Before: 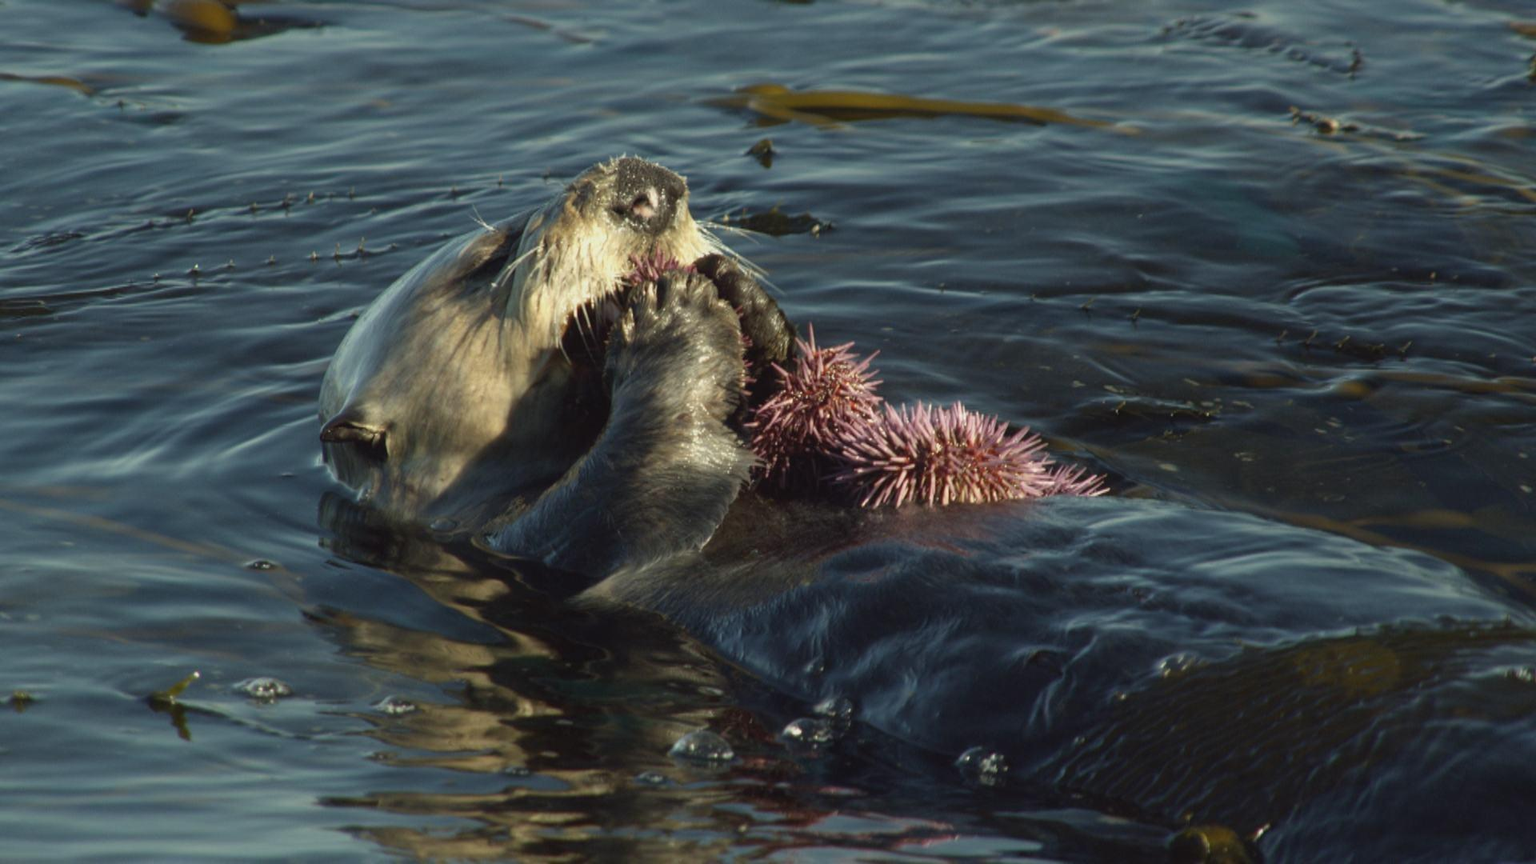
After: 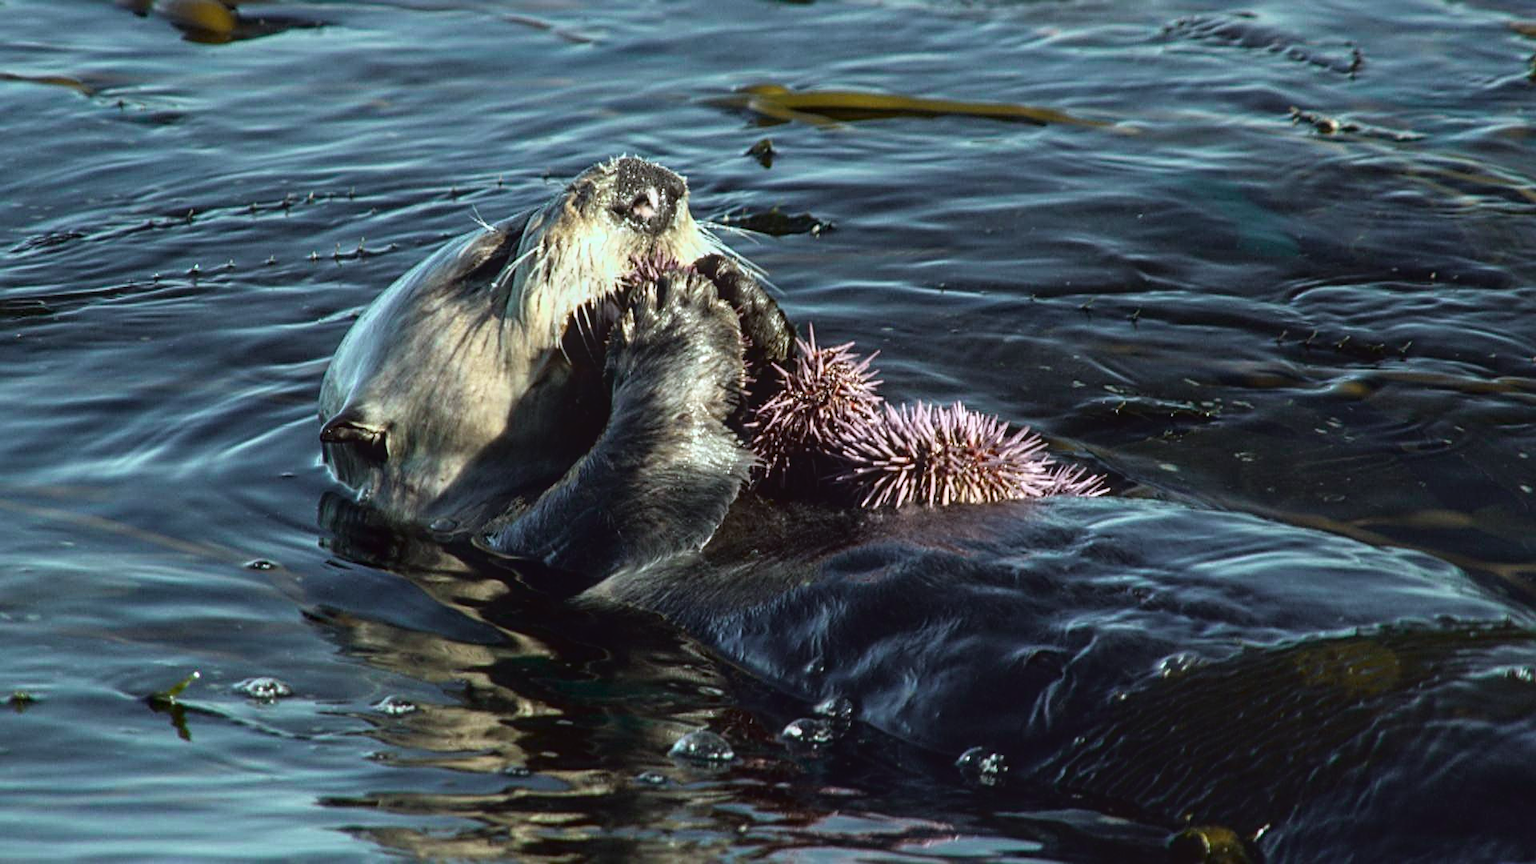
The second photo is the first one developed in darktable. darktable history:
sharpen: radius 3.119
white balance: red 0.948, green 1.02, blue 1.176
tone curve: curves: ch0 [(0, 0.049) (0.113, 0.084) (0.285, 0.301) (0.673, 0.796) (0.845, 0.932) (0.994, 0.971)]; ch1 [(0, 0) (0.456, 0.424) (0.498, 0.5) (0.57, 0.557) (0.631, 0.635) (1, 1)]; ch2 [(0, 0) (0.395, 0.398) (0.44, 0.456) (0.502, 0.507) (0.55, 0.559) (0.67, 0.702) (1, 1)], color space Lab, independent channels, preserve colors none
local contrast: on, module defaults
